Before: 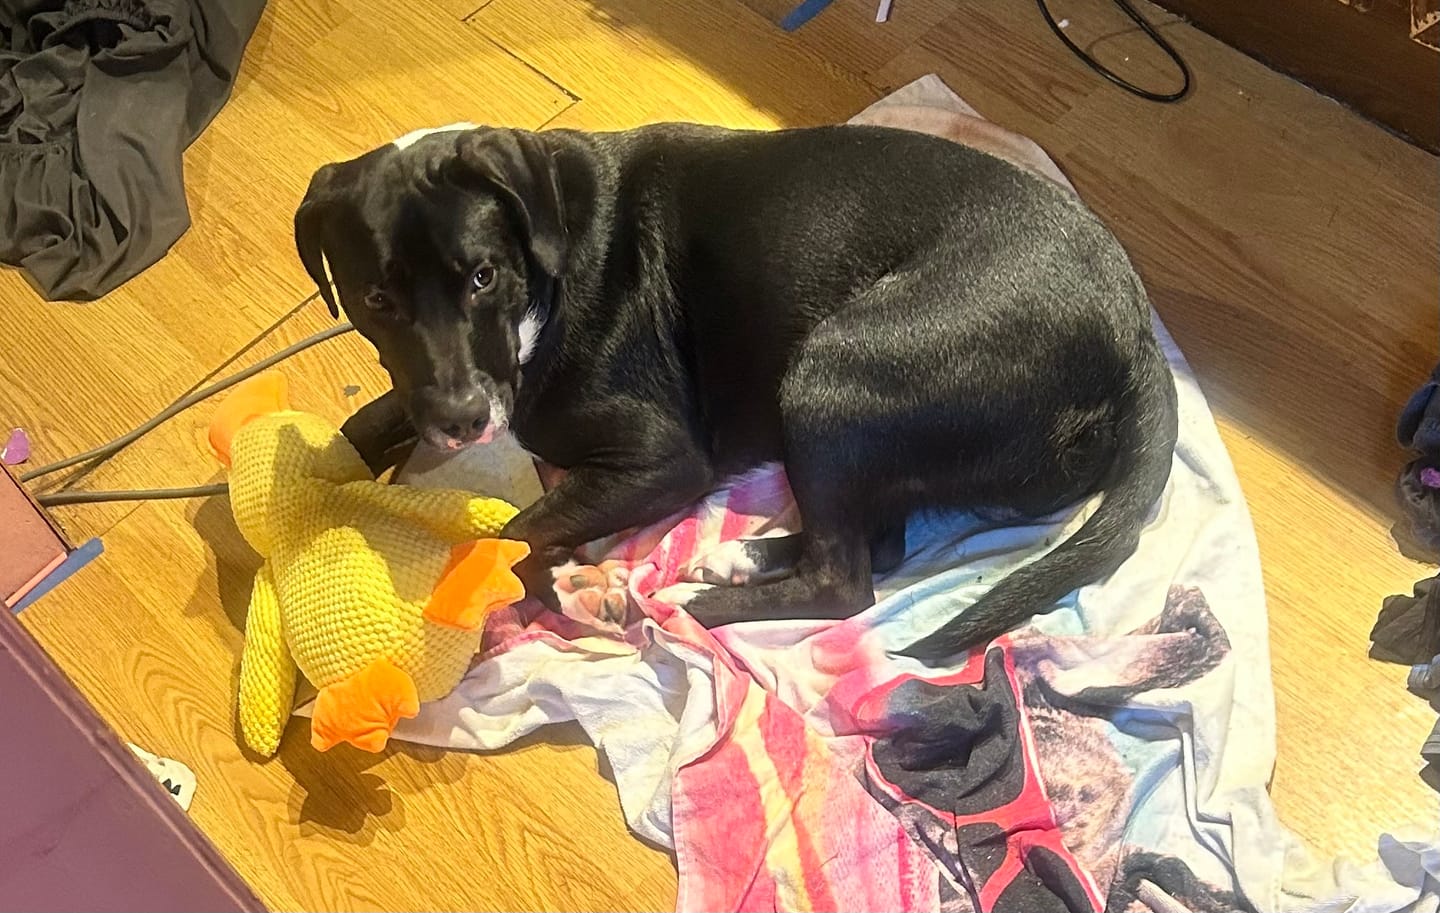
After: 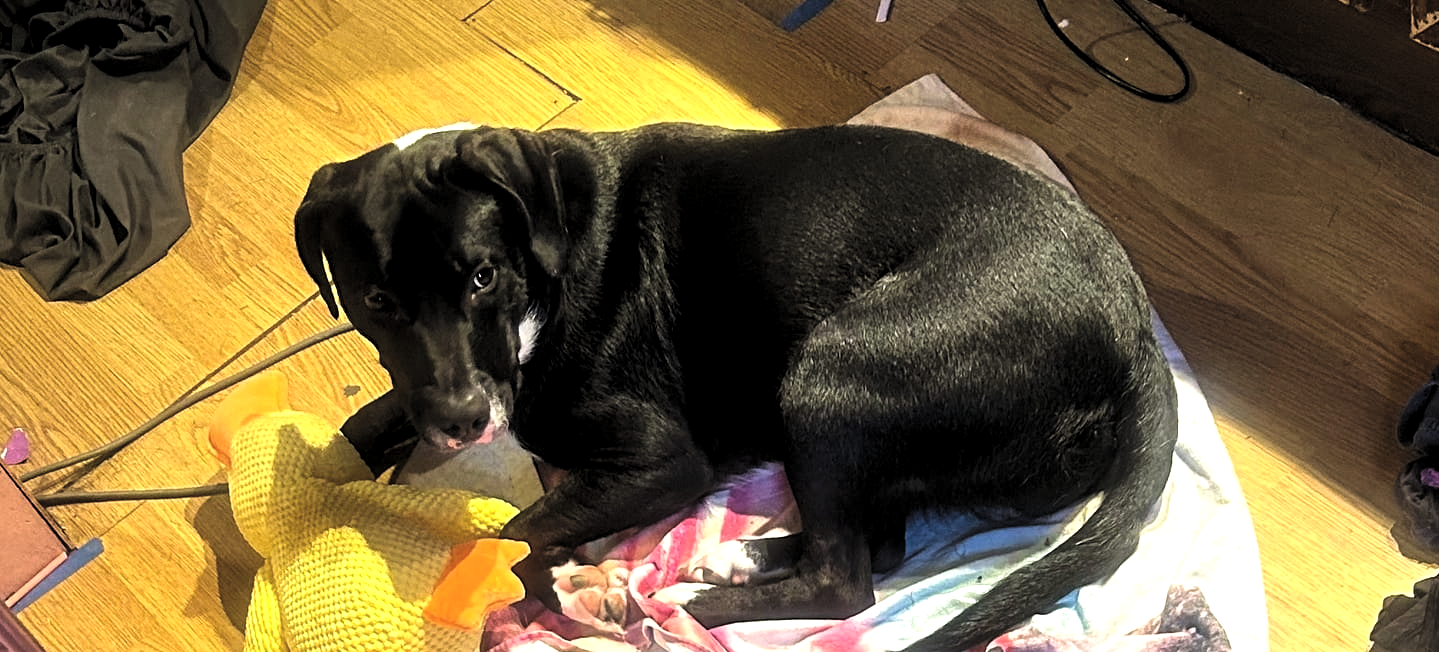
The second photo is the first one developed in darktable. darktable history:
crop: bottom 28.576%
levels: levels [0.182, 0.542, 0.902]
exposure: black level correction -0.015, compensate highlight preservation false
velvia: on, module defaults
